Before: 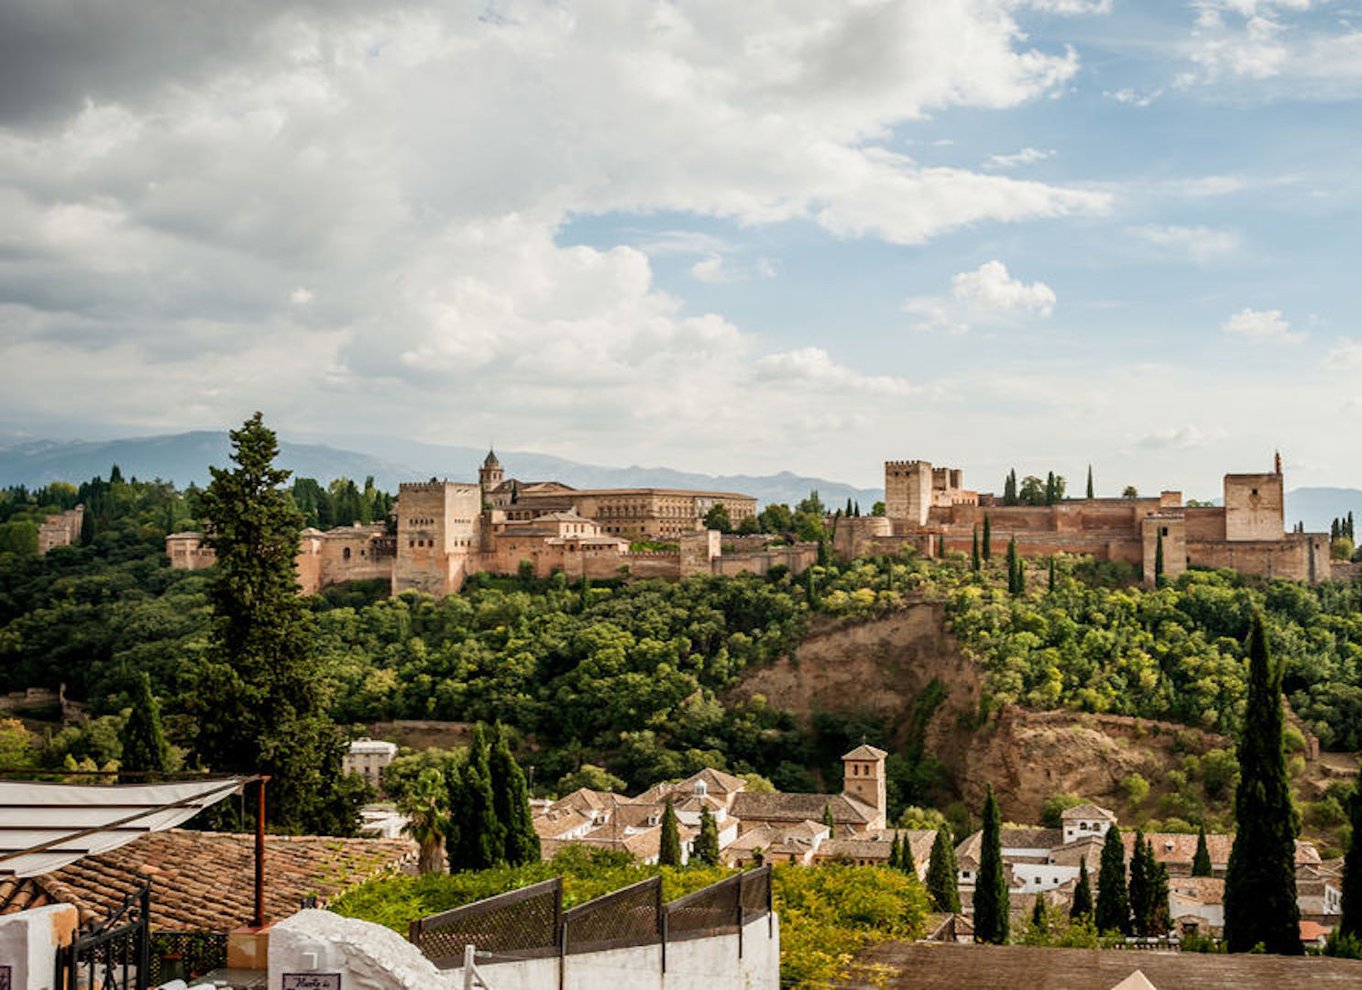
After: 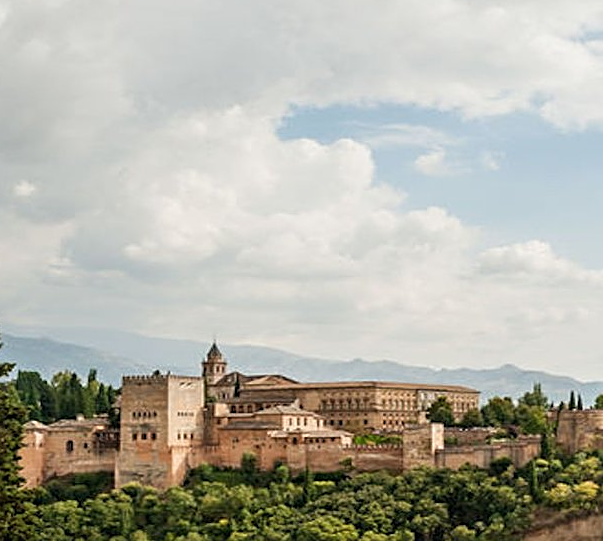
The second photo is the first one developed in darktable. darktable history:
crop: left 20.363%, top 10.905%, right 35.342%, bottom 34.376%
sharpen: on, module defaults
